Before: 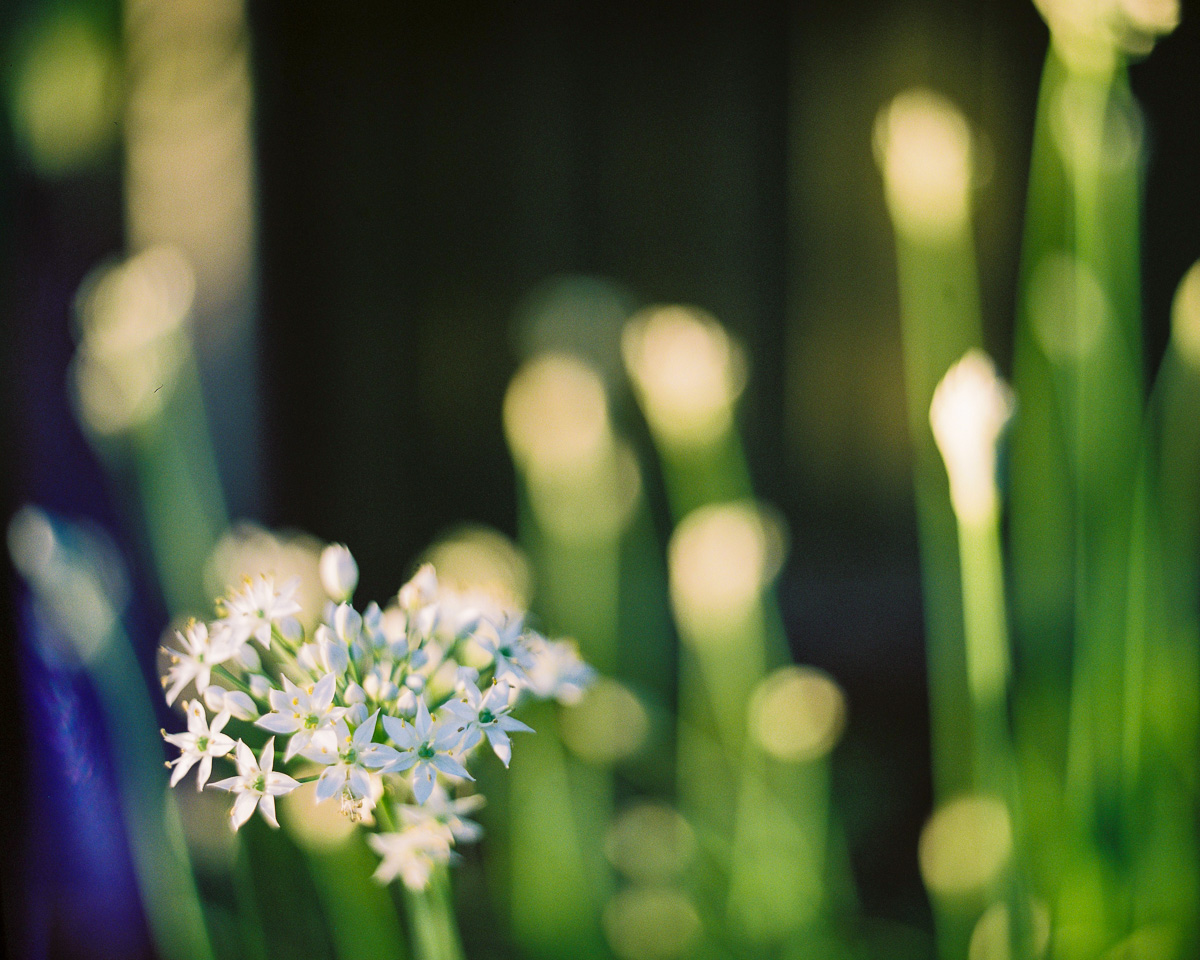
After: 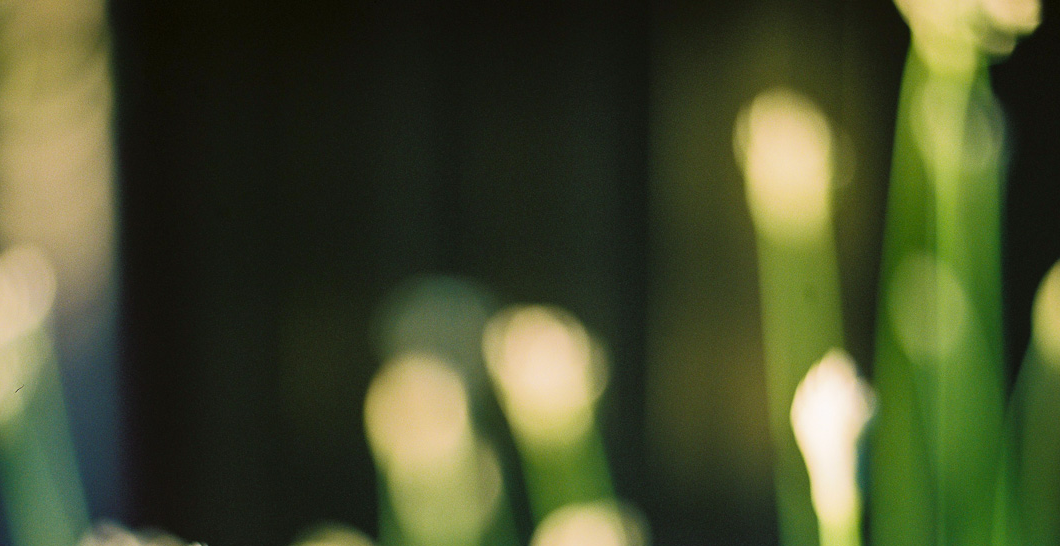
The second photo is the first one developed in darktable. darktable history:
crop and rotate: left 11.611%, bottom 43.082%
